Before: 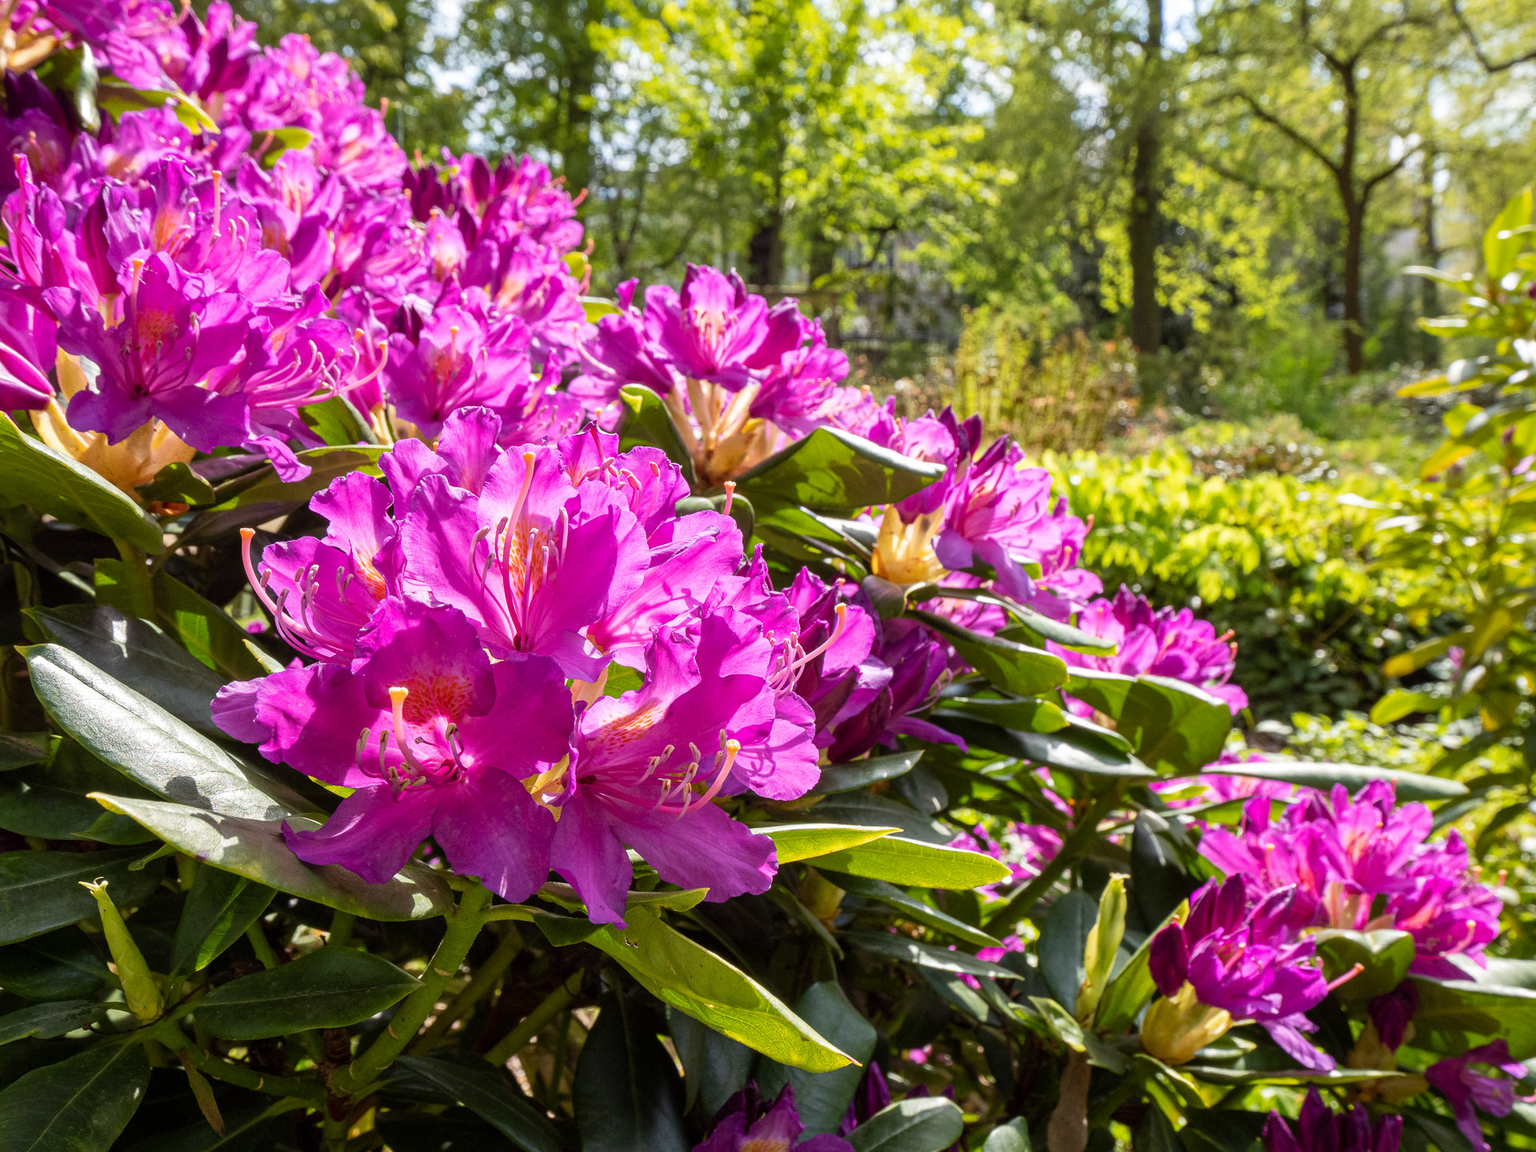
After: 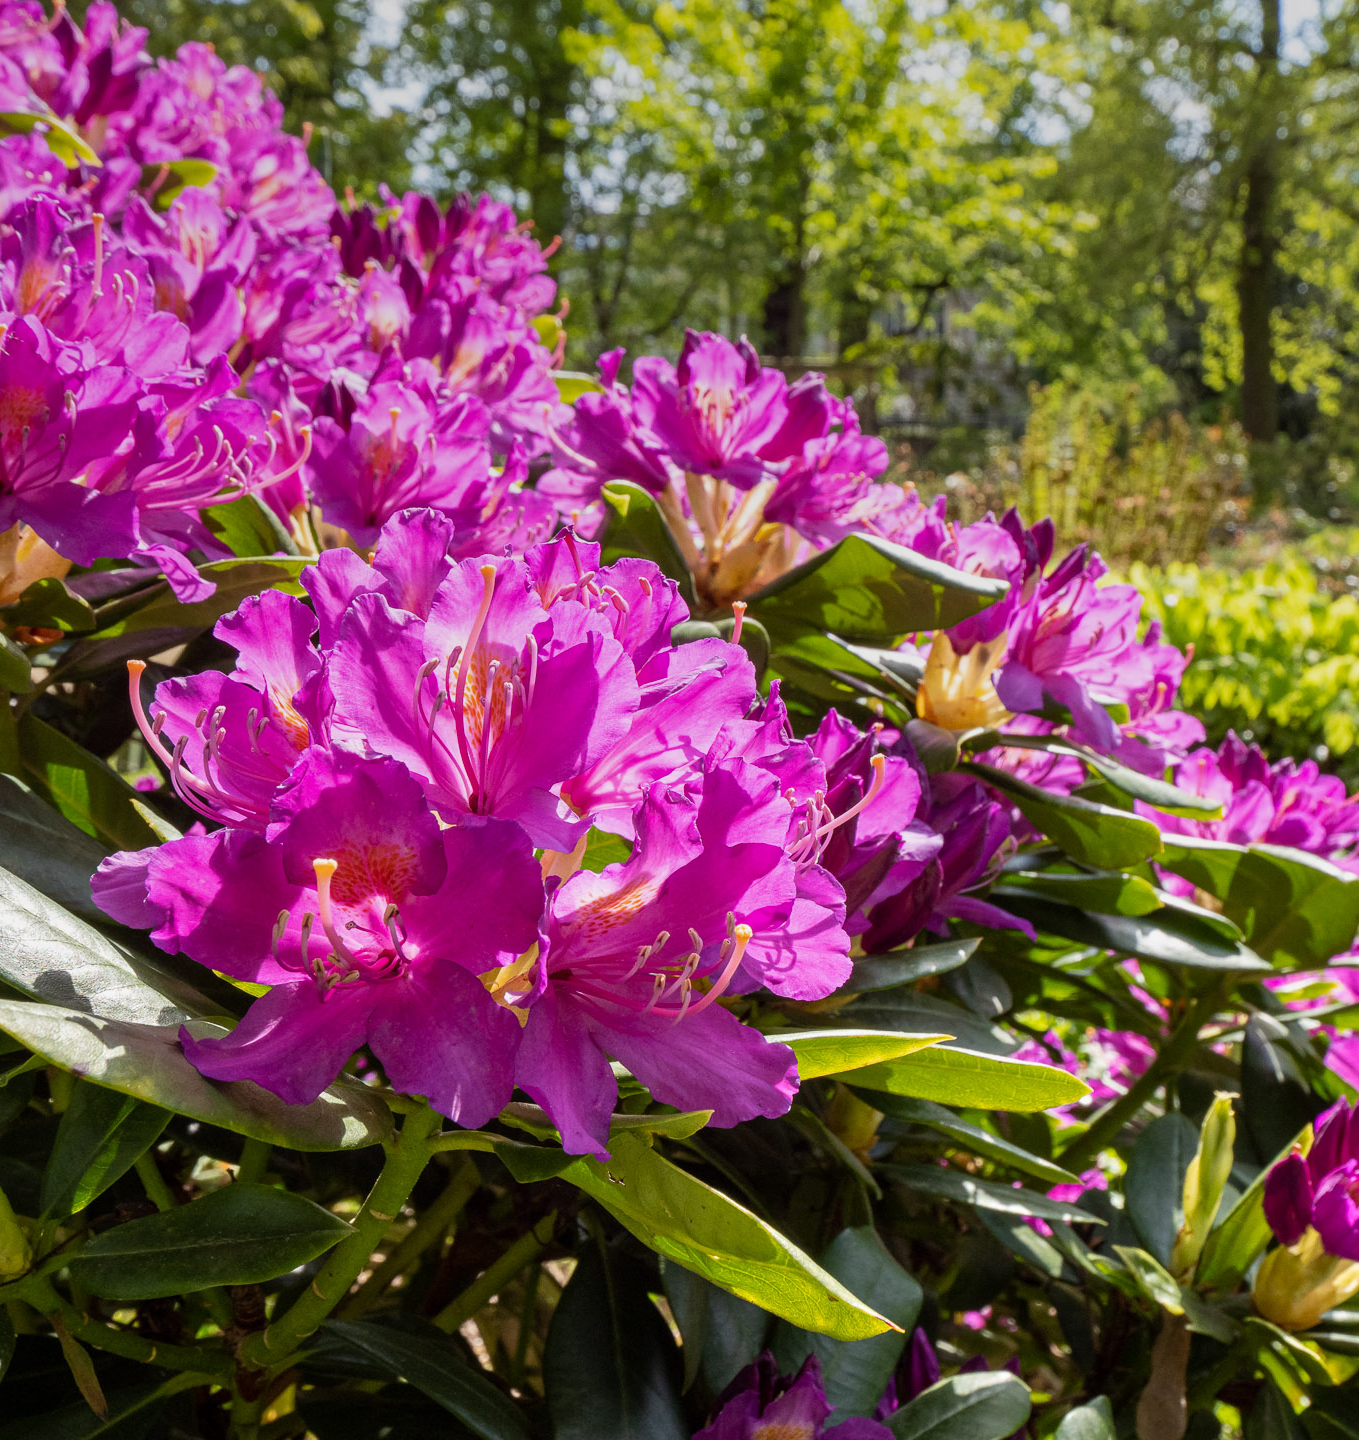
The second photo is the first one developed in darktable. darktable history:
crop and rotate: left 9.061%, right 20.142%
graduated density: on, module defaults
